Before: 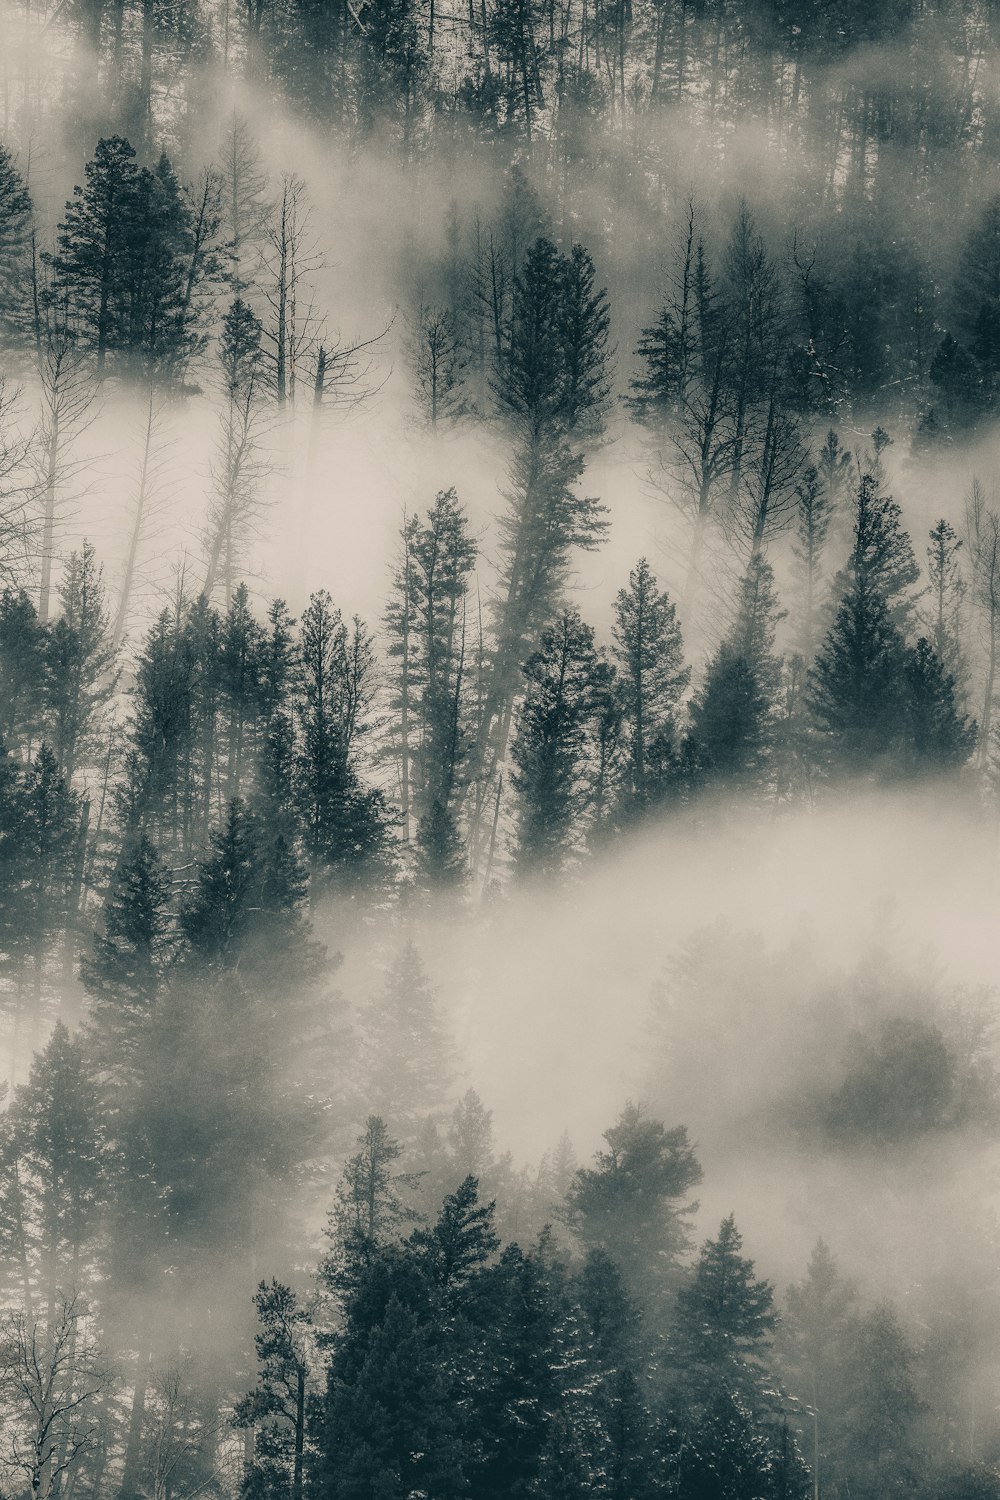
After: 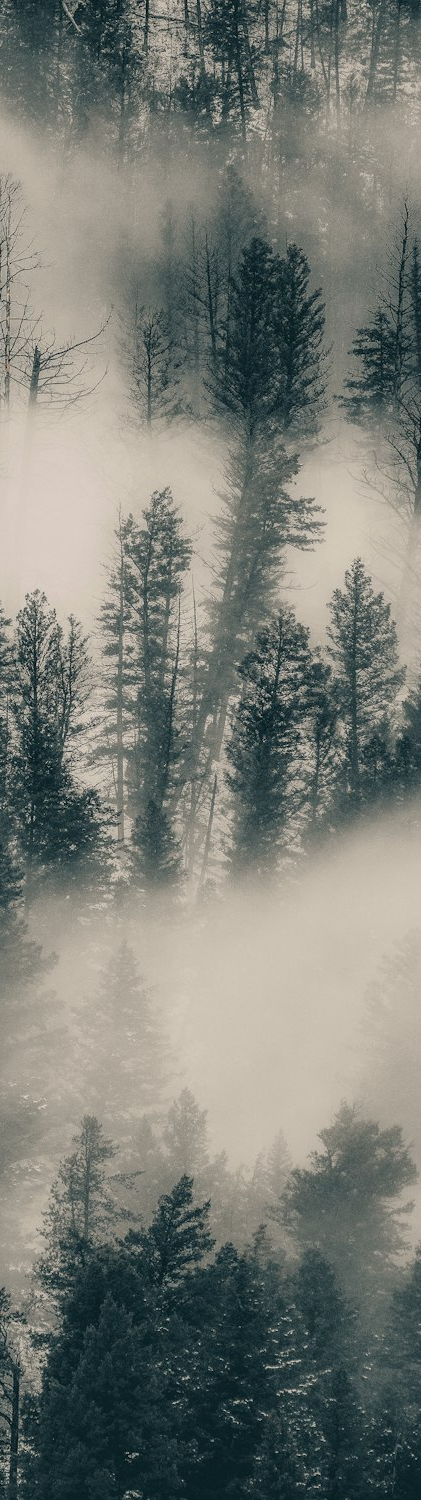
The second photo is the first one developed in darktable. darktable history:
crop: left 28.583%, right 29.231%
tone equalizer: on, module defaults
